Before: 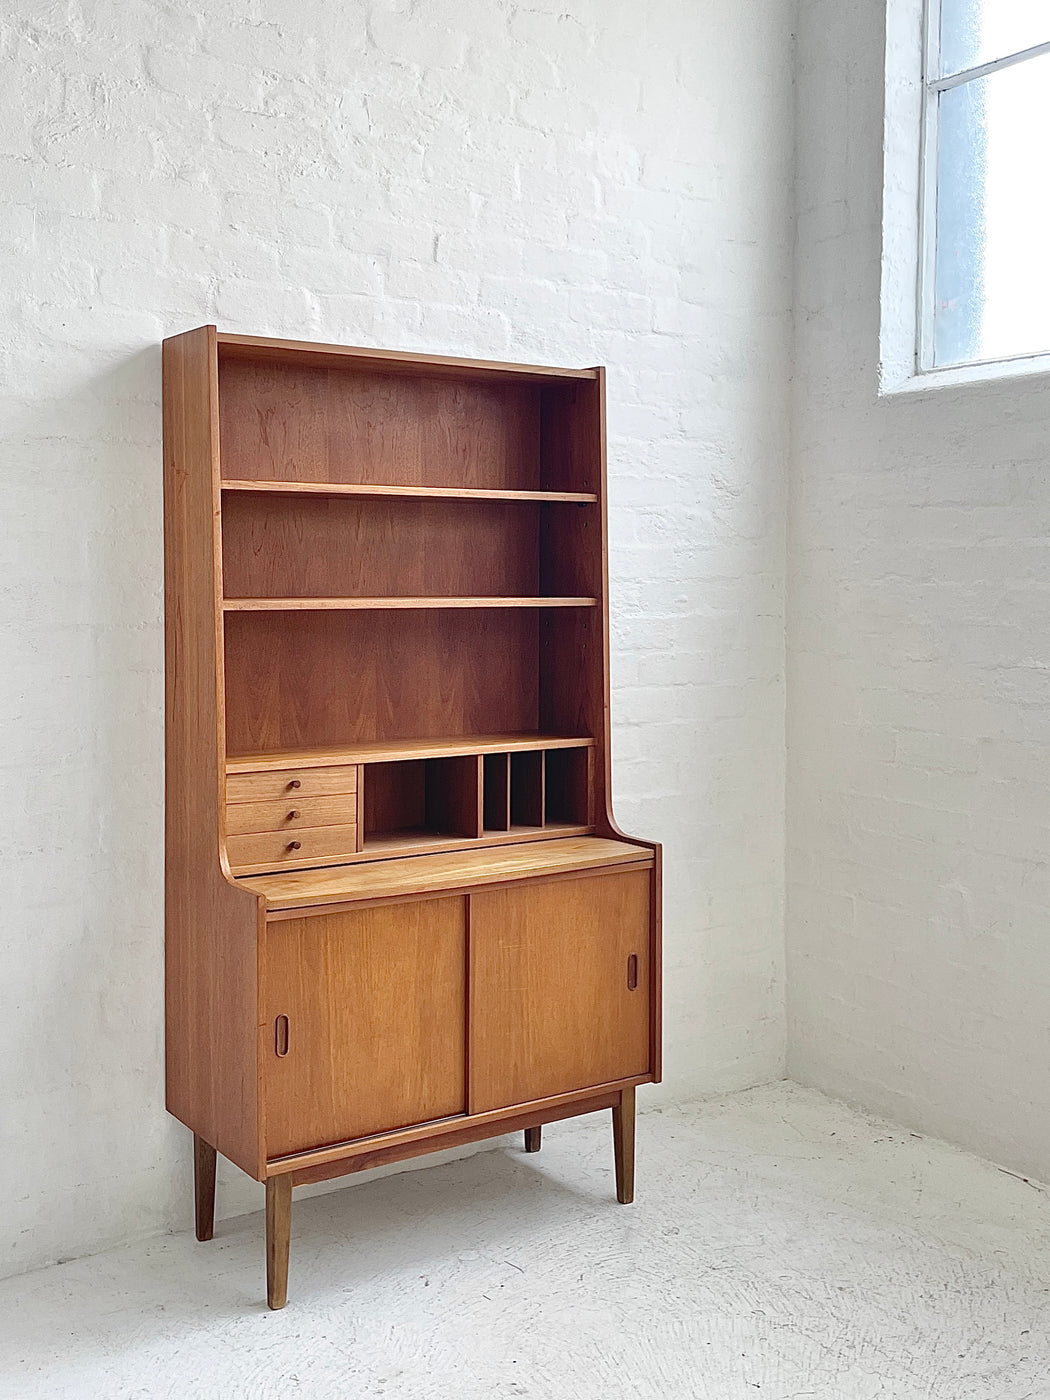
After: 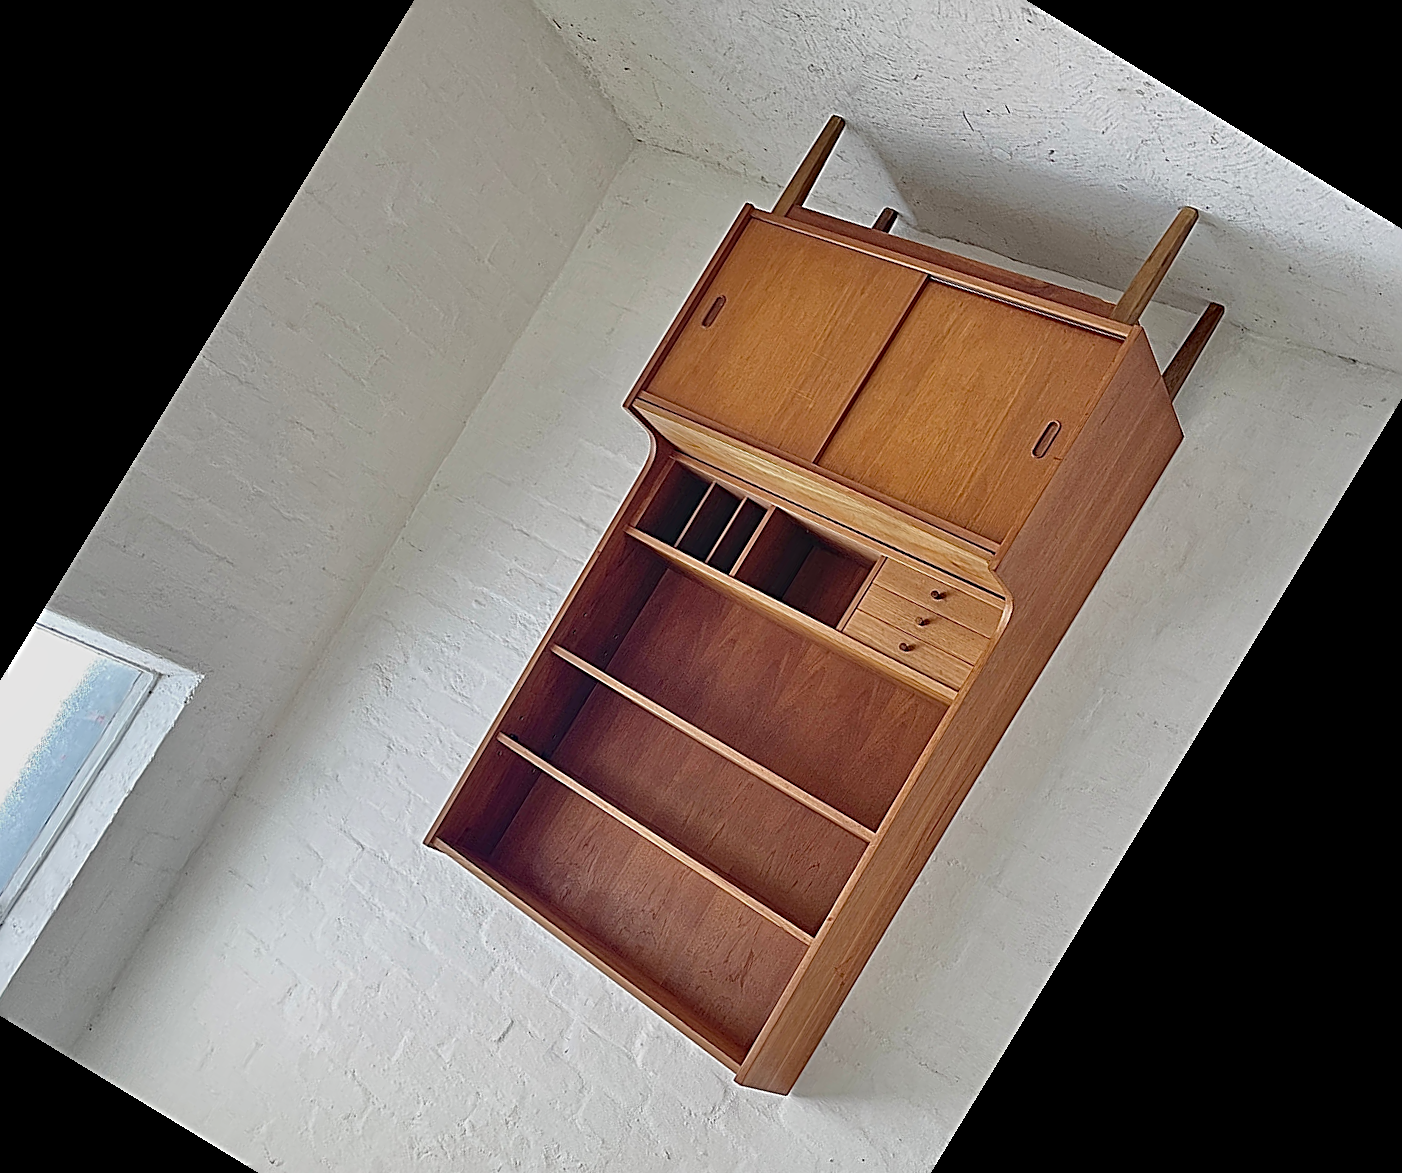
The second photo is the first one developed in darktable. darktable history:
haze removal: compatibility mode true, adaptive false
sharpen: radius 2.817, amount 0.715
crop and rotate: angle 148.68°, left 9.111%, top 15.603%, right 4.588%, bottom 17.041%
tone equalizer: -8 EV 0.25 EV, -7 EV 0.417 EV, -6 EV 0.417 EV, -5 EV 0.25 EV, -3 EV -0.25 EV, -2 EV -0.417 EV, -1 EV -0.417 EV, +0 EV -0.25 EV, edges refinement/feathering 500, mask exposure compensation -1.57 EV, preserve details guided filter
